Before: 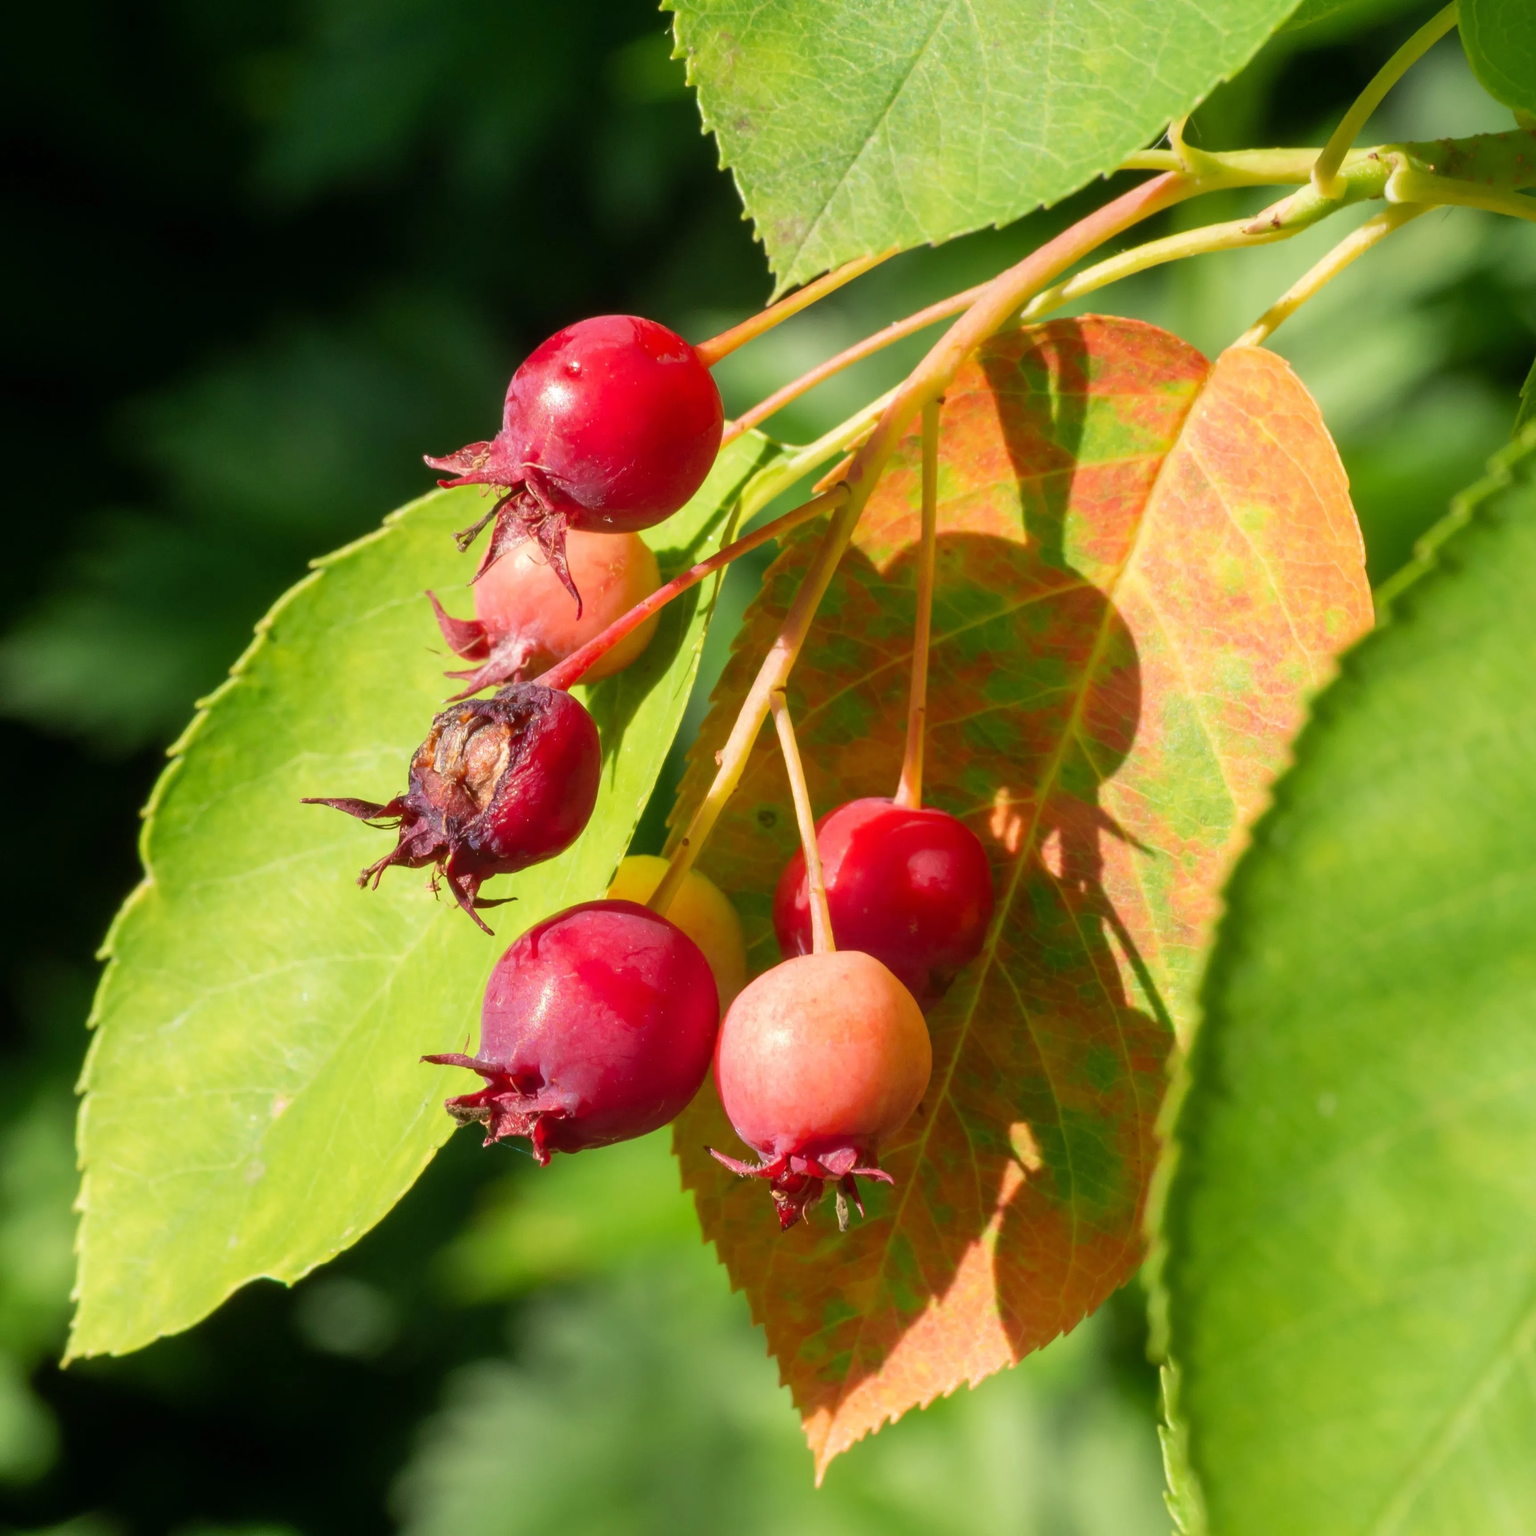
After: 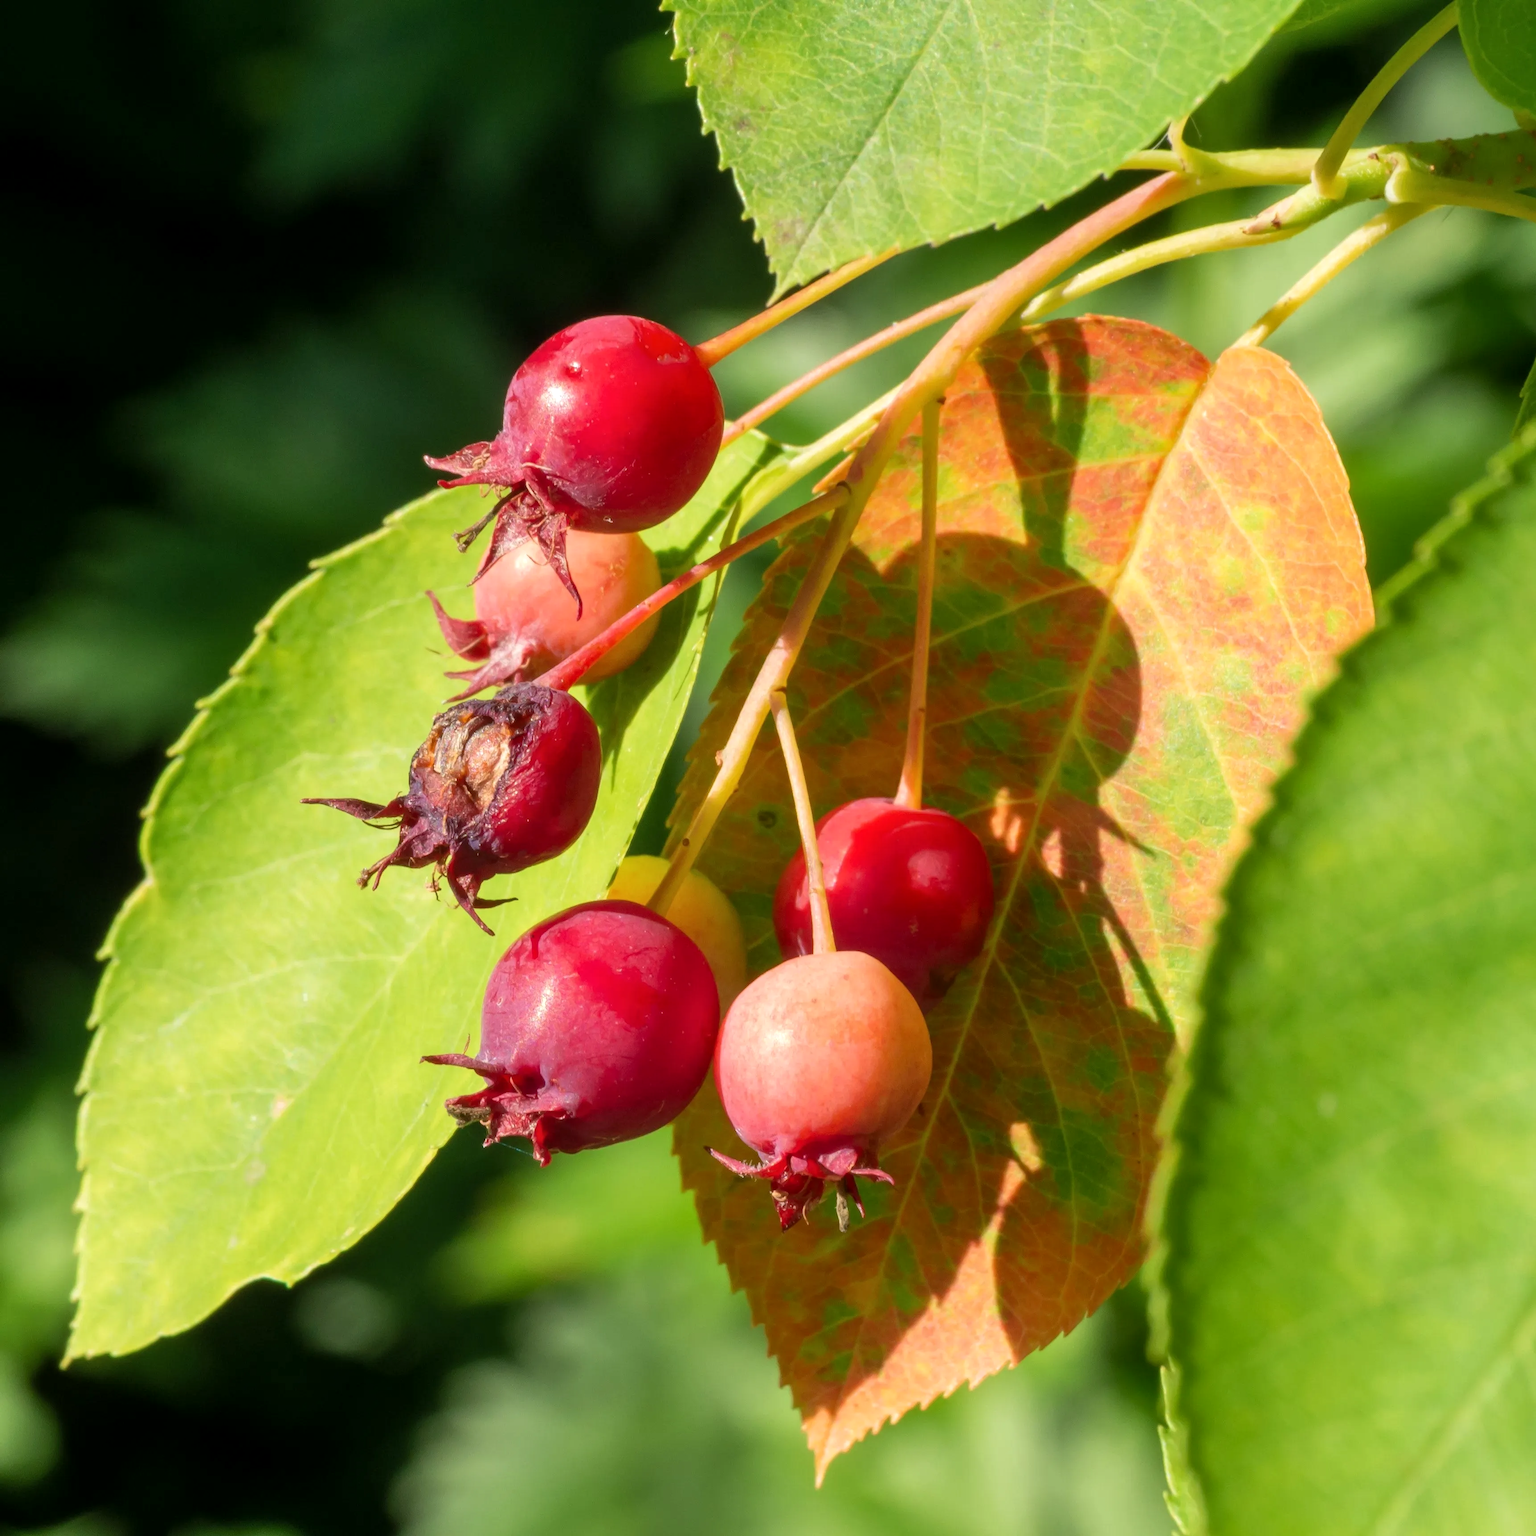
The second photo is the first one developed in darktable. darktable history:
local contrast: highlights 103%, shadows 97%, detail 119%, midtone range 0.2
